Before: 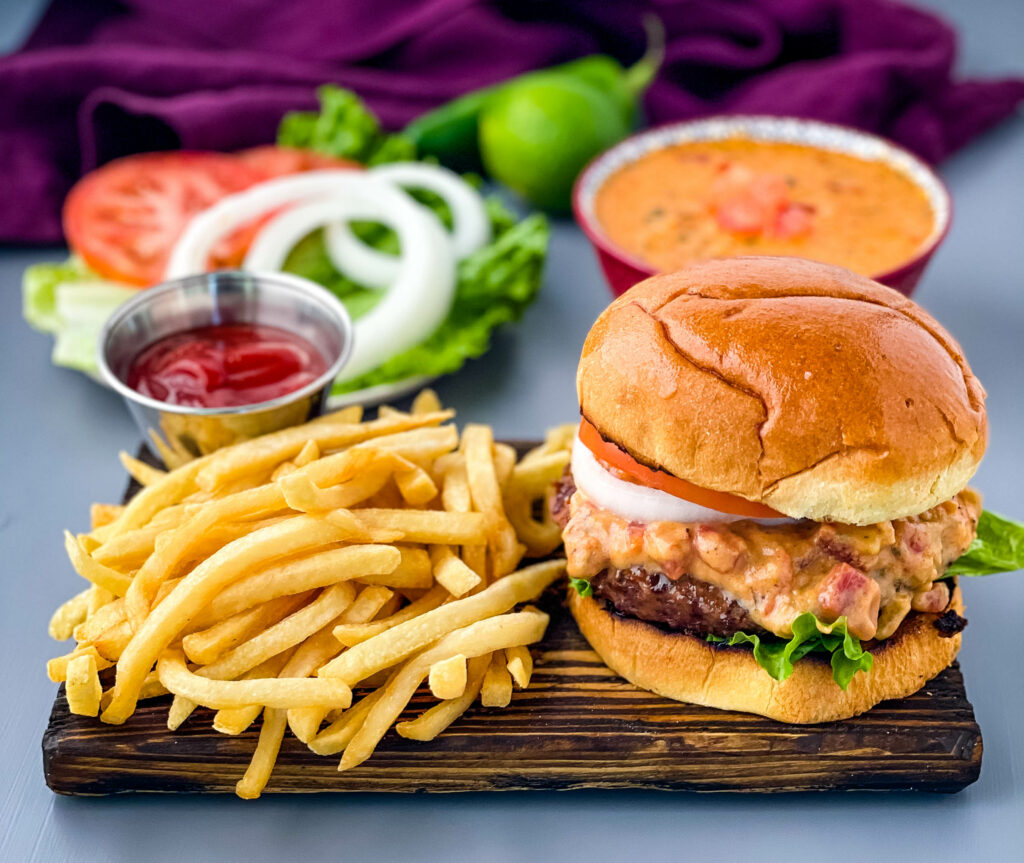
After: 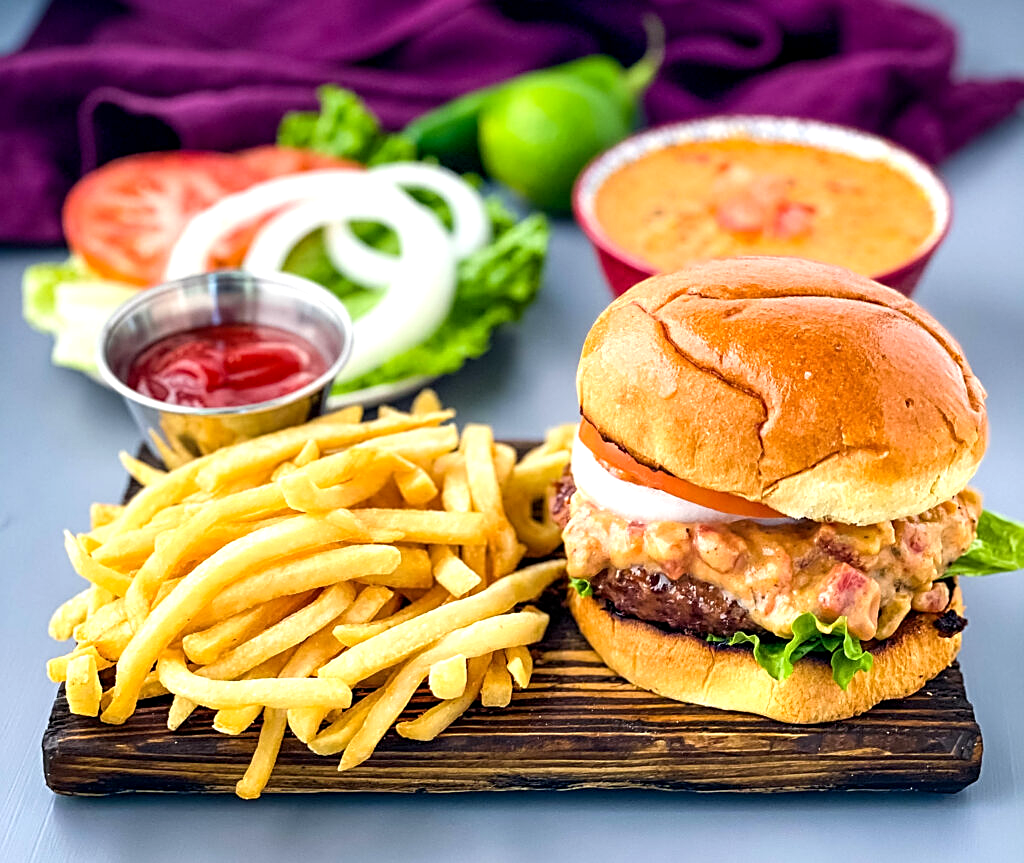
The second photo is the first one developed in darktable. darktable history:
exposure: black level correction 0.001, exposure 0.5 EV, compensate highlight preservation false
sharpen: on, module defaults
